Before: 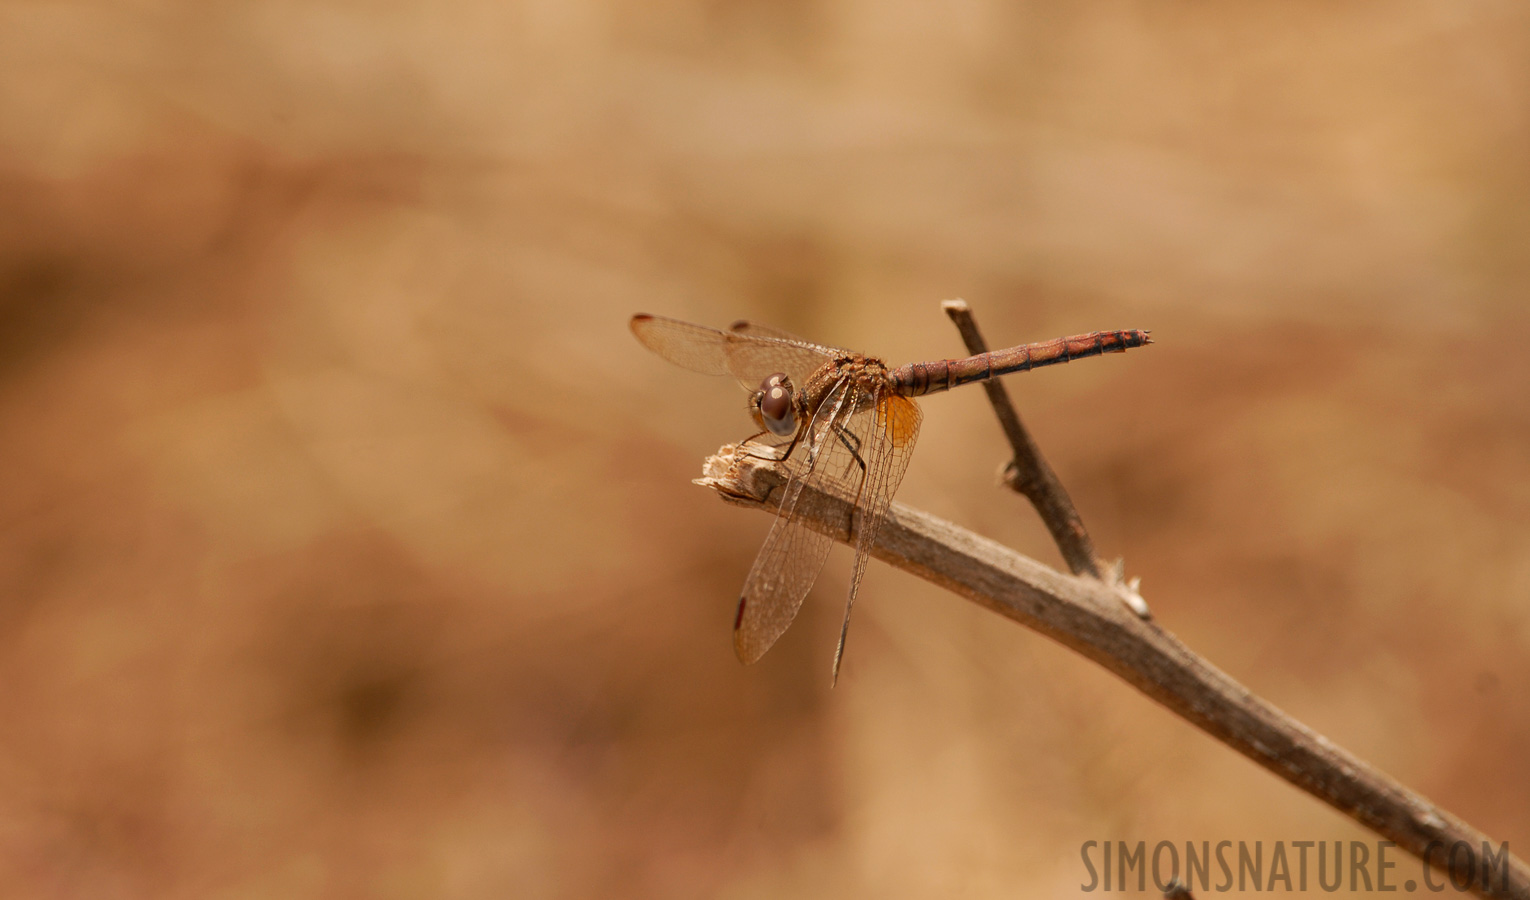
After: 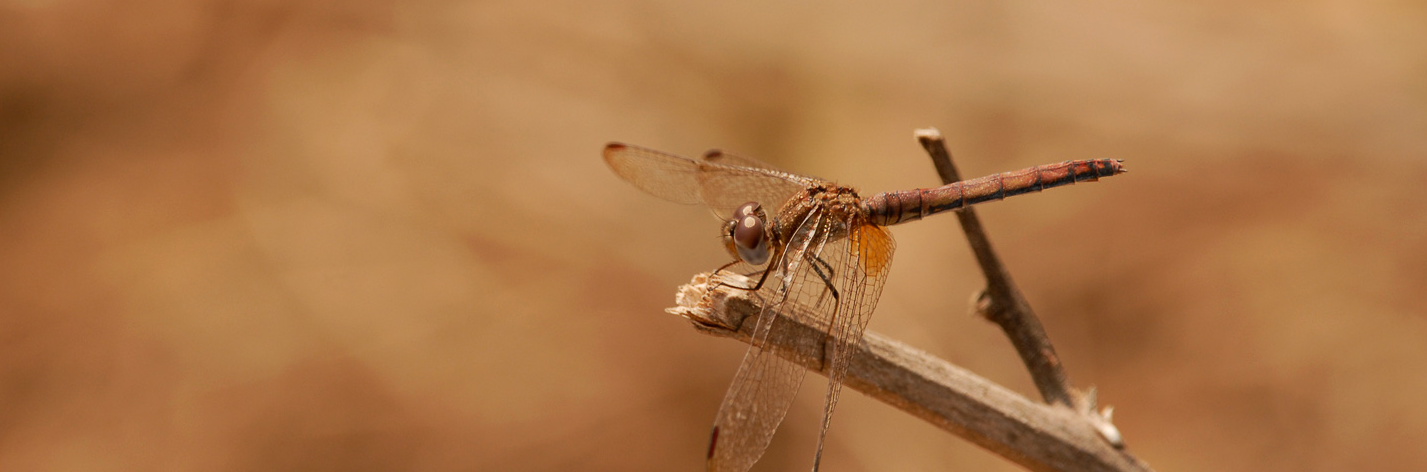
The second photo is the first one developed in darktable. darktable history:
crop: left 1.795%, top 19.067%, right 4.922%, bottom 28.393%
